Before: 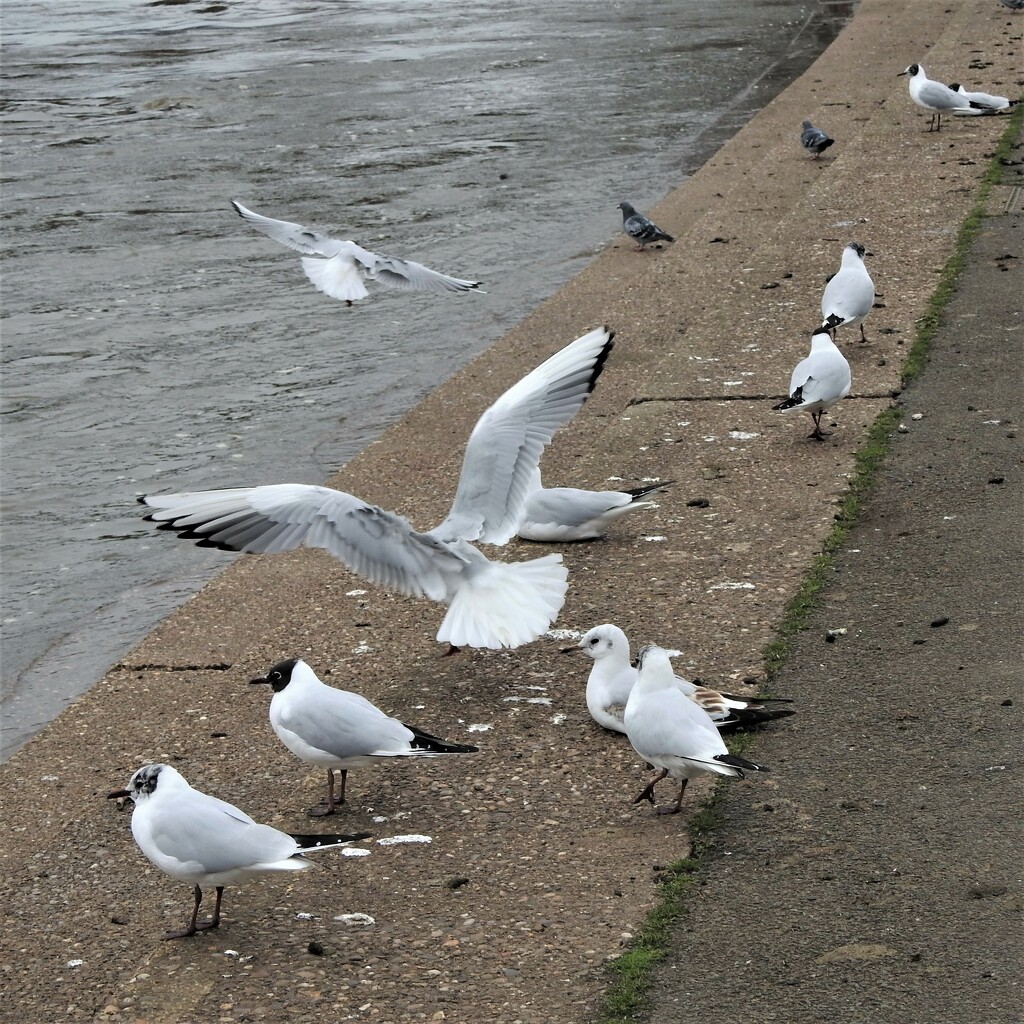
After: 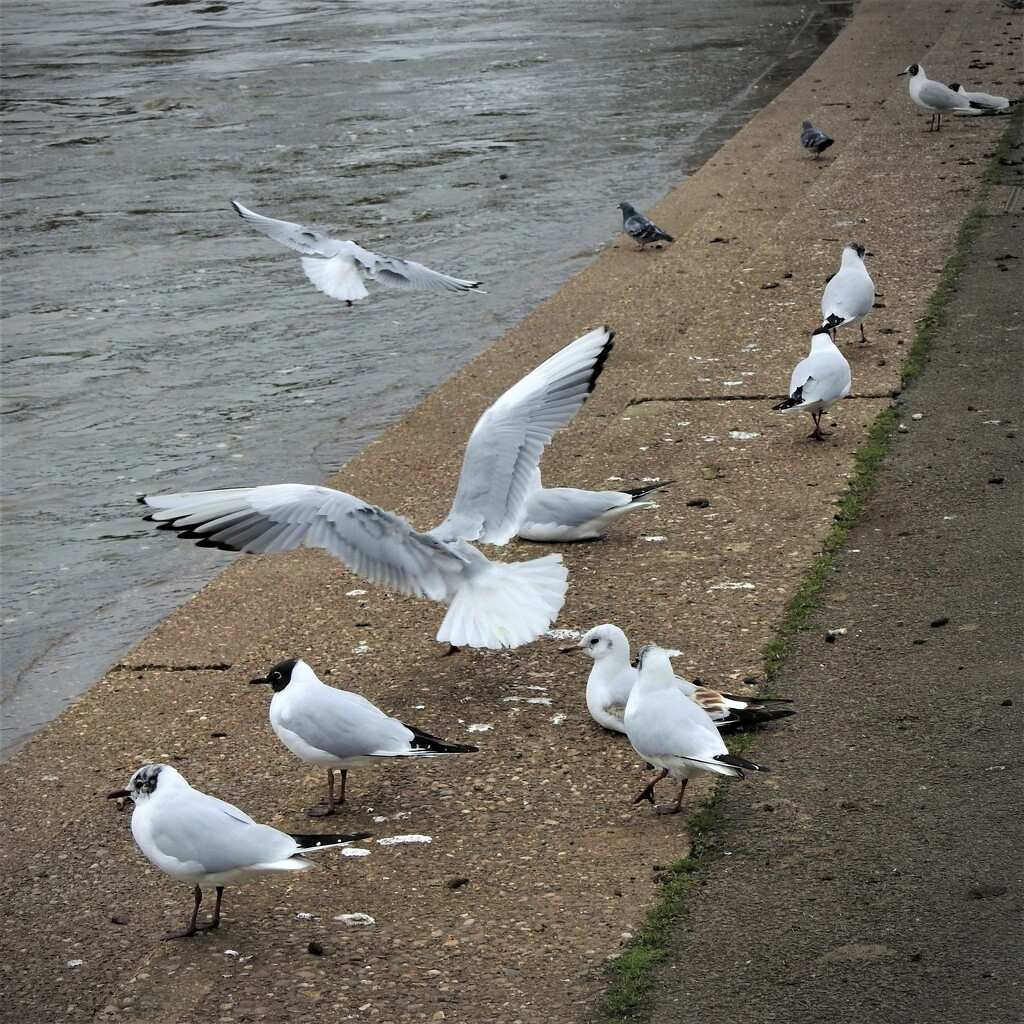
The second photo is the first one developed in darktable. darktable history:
vignetting: center (-0.12, -0.003)
velvia: on, module defaults
